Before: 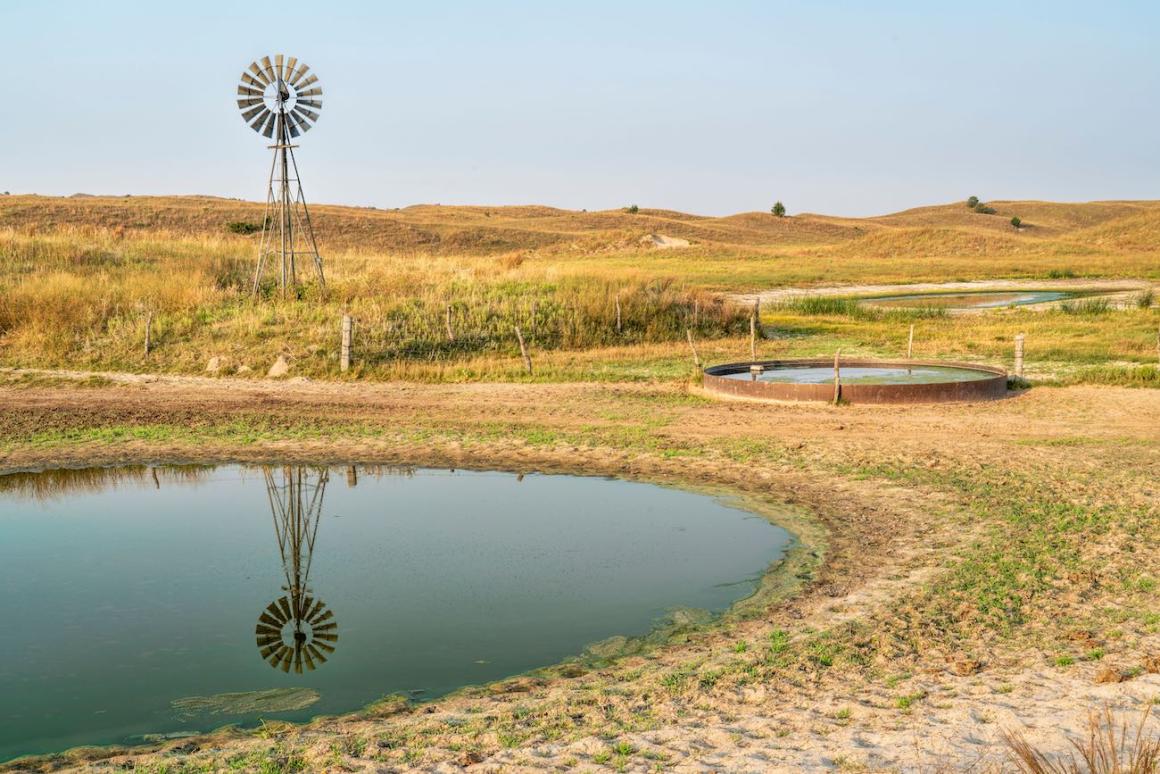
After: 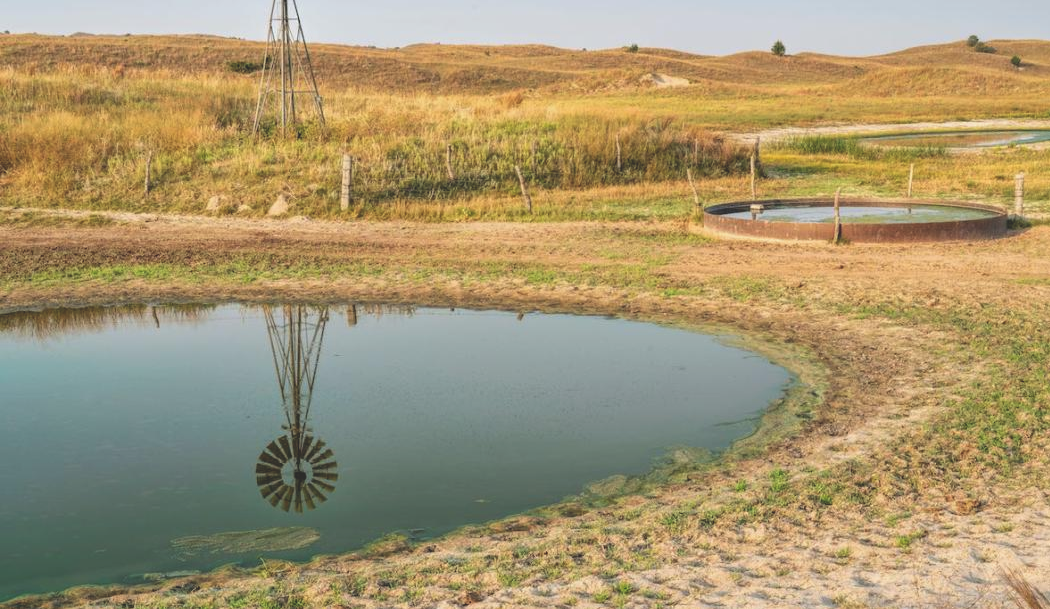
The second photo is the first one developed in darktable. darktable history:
exposure: black level correction -0.025, exposure -0.117 EV, compensate highlight preservation false
crop: top 20.916%, right 9.437%, bottom 0.316%
